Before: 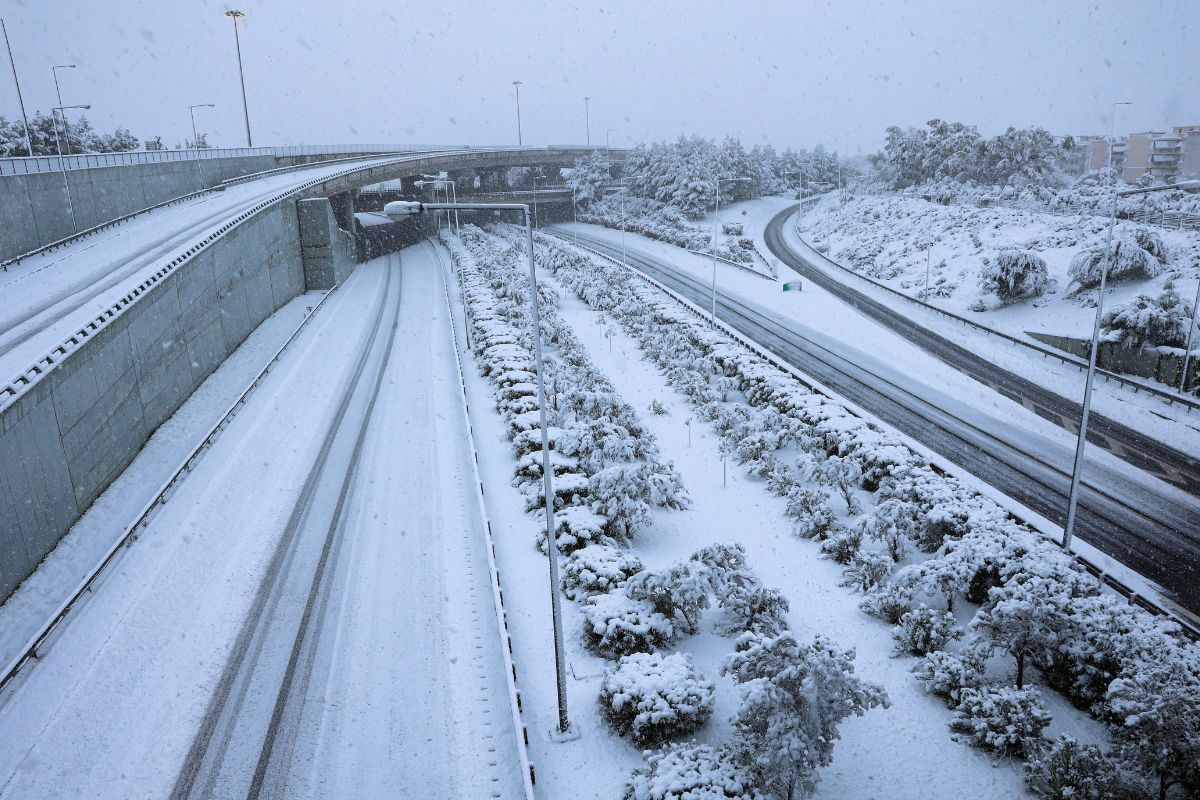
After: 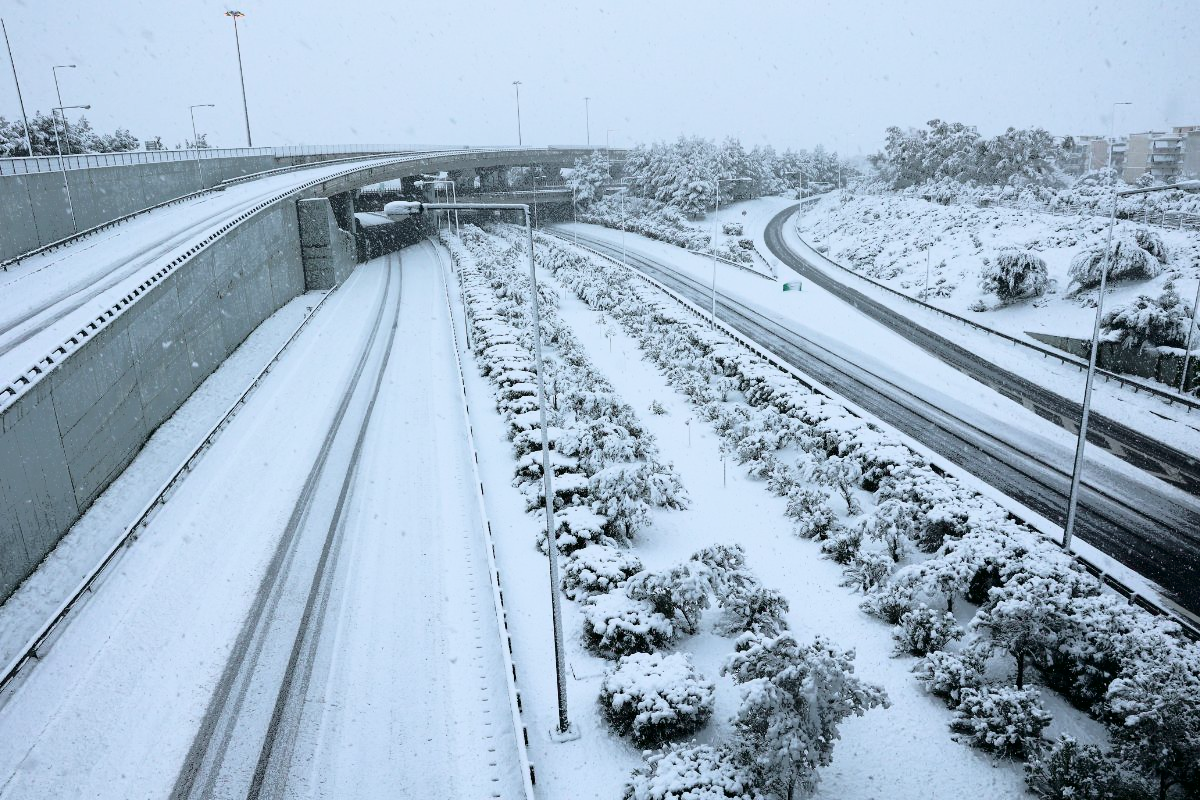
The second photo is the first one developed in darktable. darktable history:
tone curve: curves: ch0 [(0, 0) (0.081, 0.033) (0.192, 0.124) (0.283, 0.238) (0.407, 0.476) (0.495, 0.521) (0.661, 0.756) (0.788, 0.87) (1, 0.951)]; ch1 [(0, 0) (0.161, 0.092) (0.35, 0.33) (0.392, 0.392) (0.427, 0.426) (0.479, 0.472) (0.505, 0.497) (0.521, 0.524) (0.567, 0.56) (0.583, 0.592) (0.625, 0.627) (0.678, 0.733) (1, 1)]; ch2 [(0, 0) (0.346, 0.362) (0.404, 0.427) (0.502, 0.499) (0.531, 0.523) (0.544, 0.561) (0.58, 0.59) (0.629, 0.642) (0.717, 0.678) (1, 1)], color space Lab, independent channels, preserve colors none
